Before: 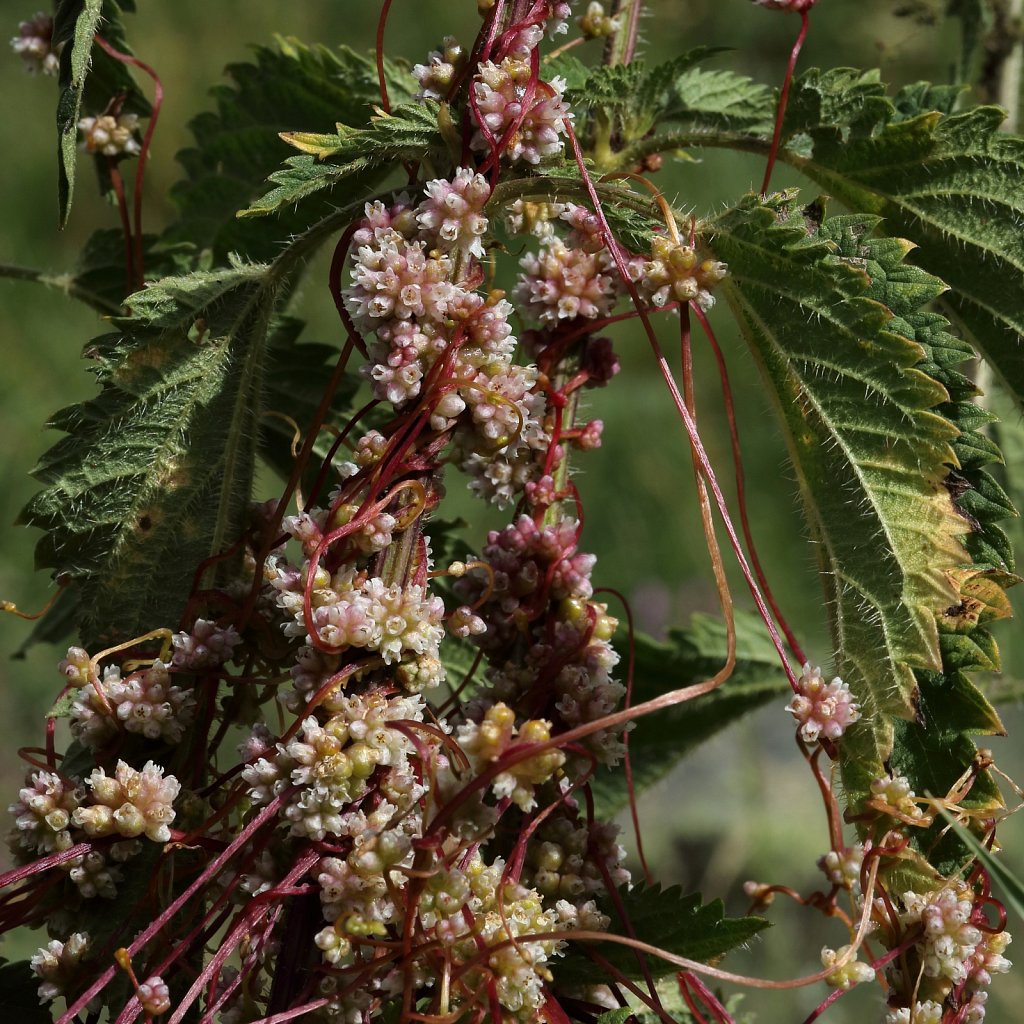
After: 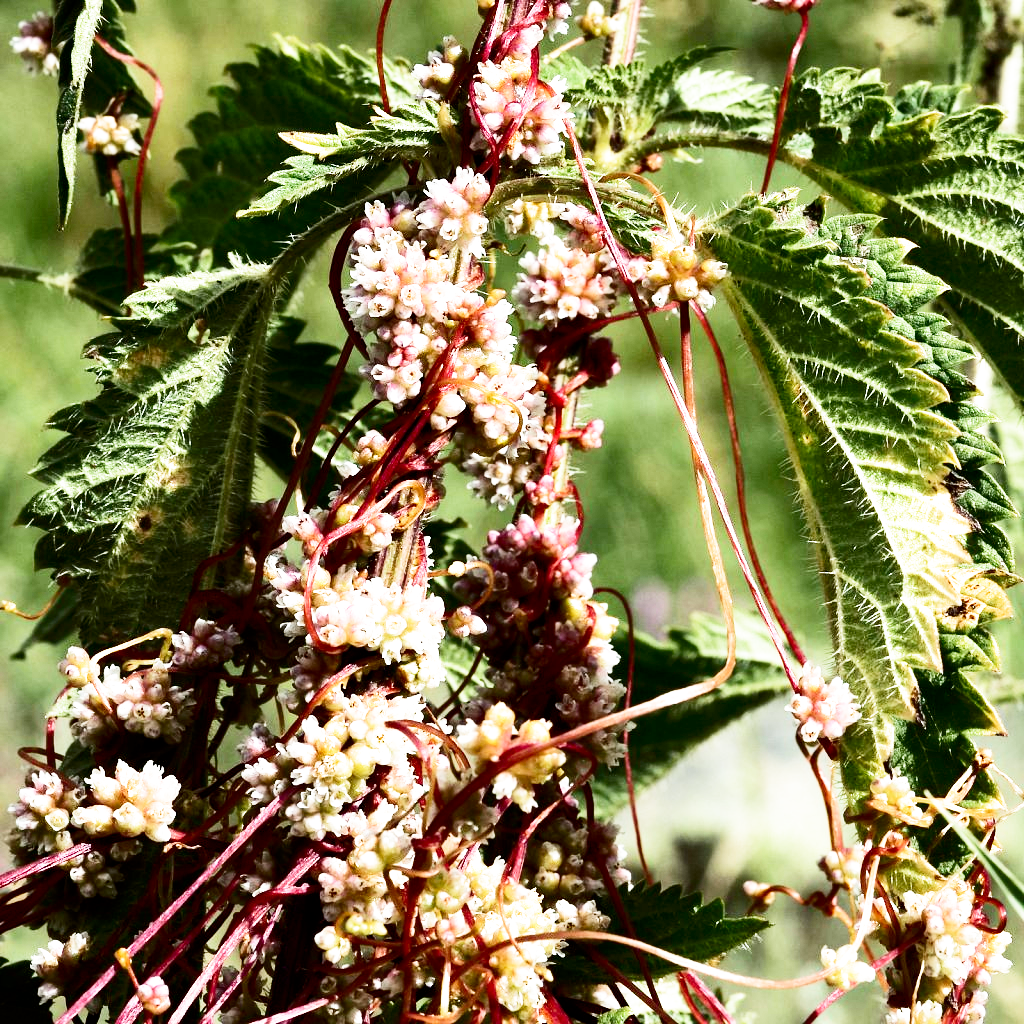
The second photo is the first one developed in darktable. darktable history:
exposure: black level correction 0, exposure 1.4 EV, compensate highlight preservation false
contrast brightness saturation: contrast 0.28
levels: mode automatic, black 0.023%, white 99.97%, levels [0.062, 0.494, 0.925]
filmic rgb: middle gray luminance 12.74%, black relative exposure -10.13 EV, white relative exposure 3.47 EV, threshold 6 EV, target black luminance 0%, hardness 5.74, latitude 44.69%, contrast 1.221, highlights saturation mix 5%, shadows ↔ highlights balance 26.78%, add noise in highlights 0, preserve chrominance no, color science v3 (2019), use custom middle-gray values true, iterations of high-quality reconstruction 0, contrast in highlights soft, enable highlight reconstruction true
white balance: red 0.988, blue 1.017
